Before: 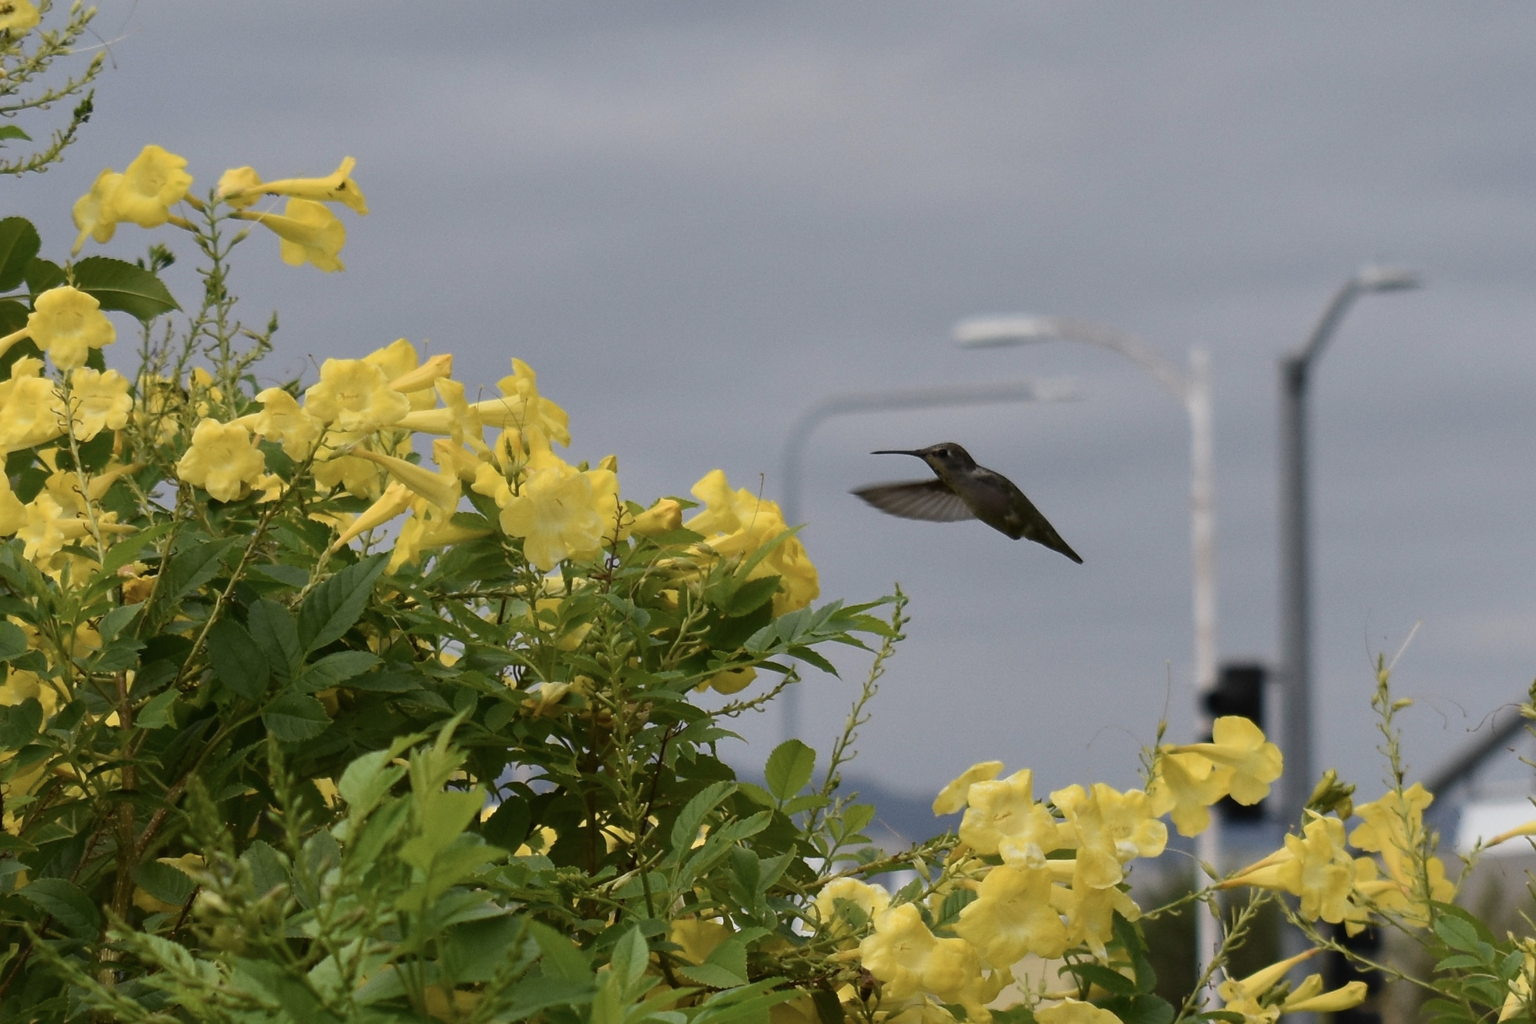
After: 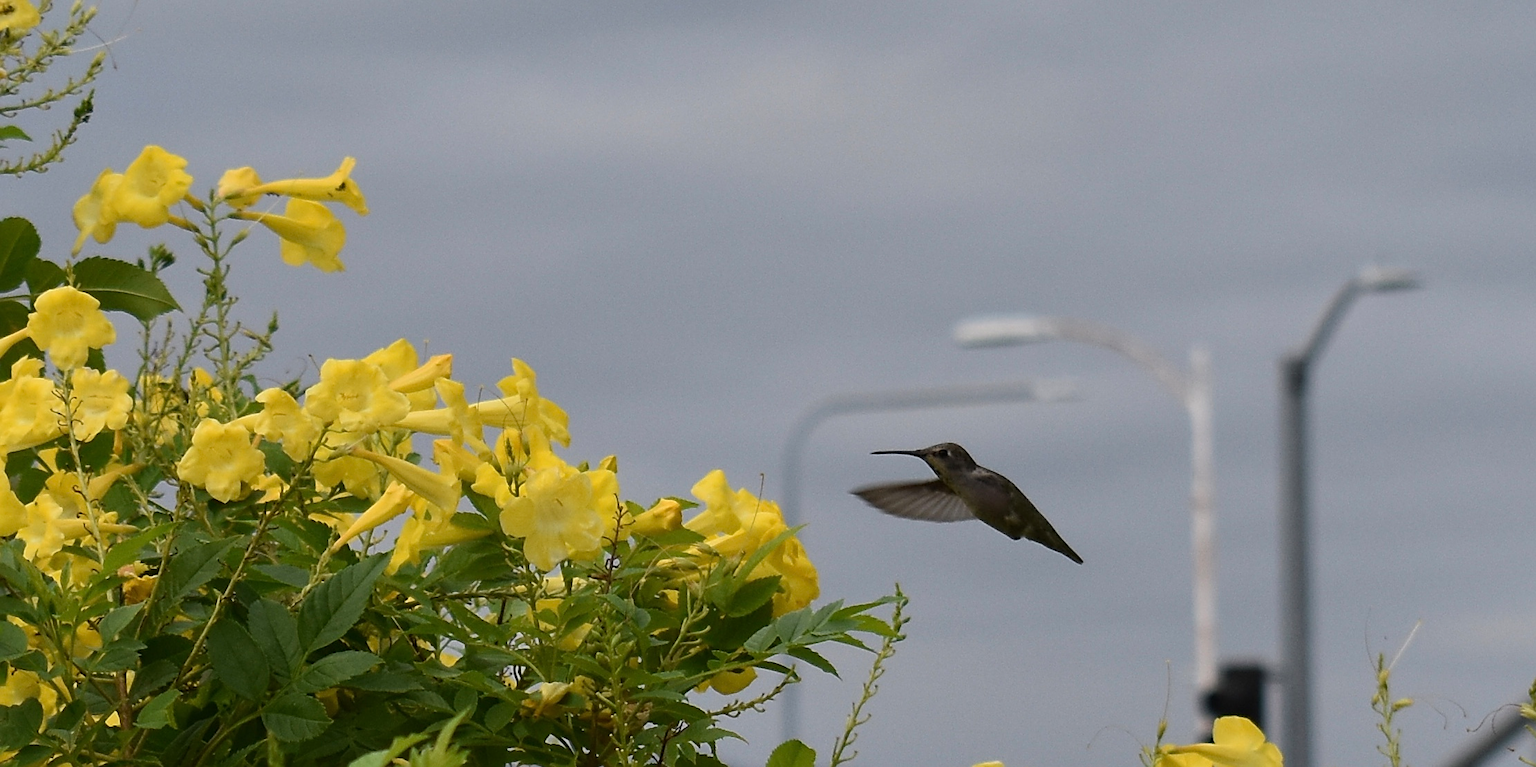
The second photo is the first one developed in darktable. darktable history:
crop: bottom 24.99%
sharpen: amount 0.584
